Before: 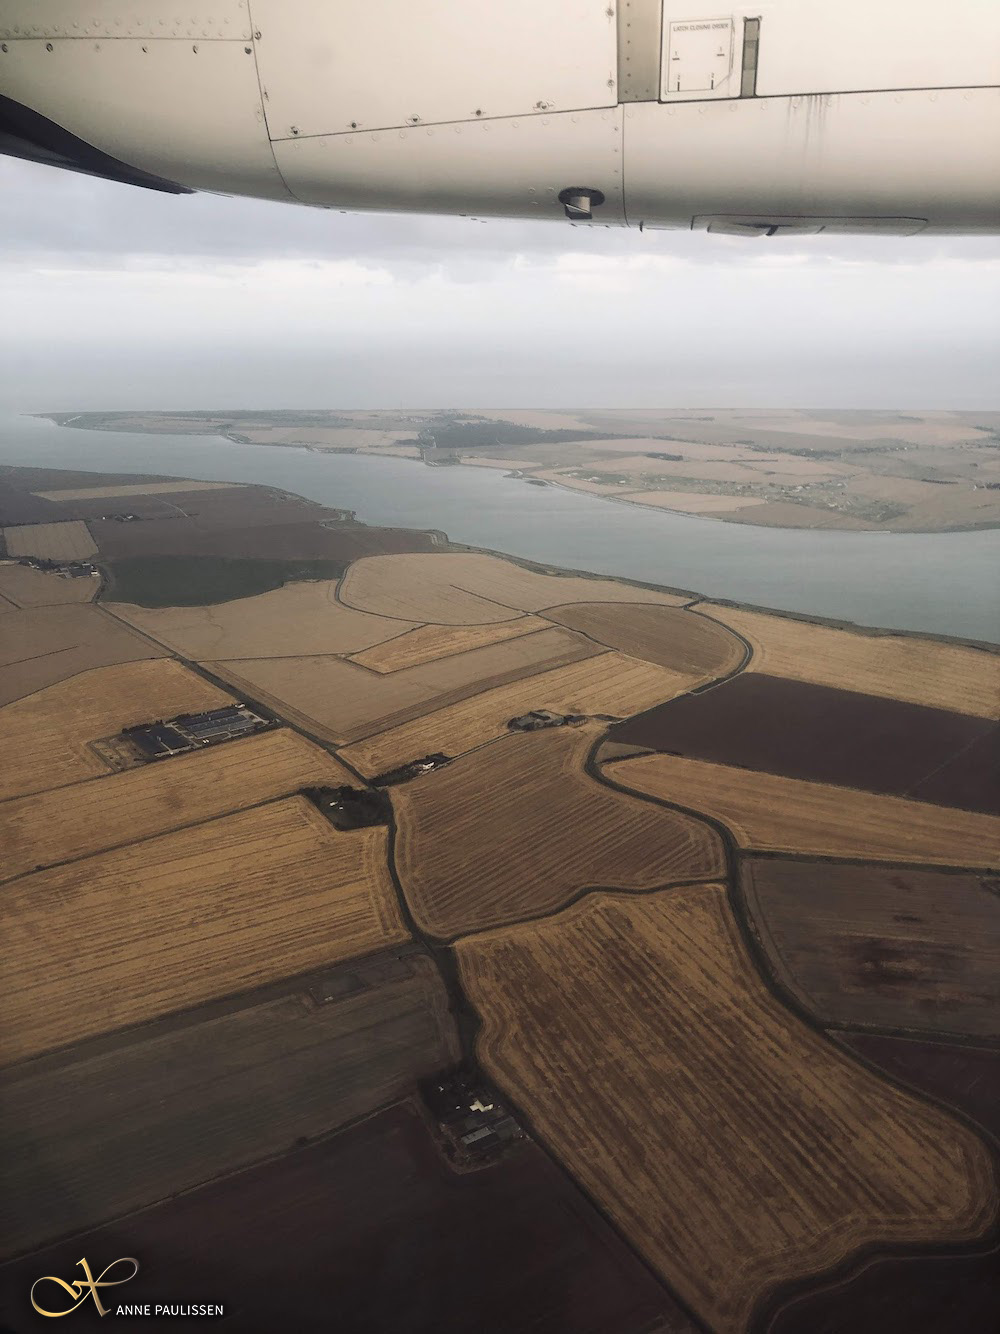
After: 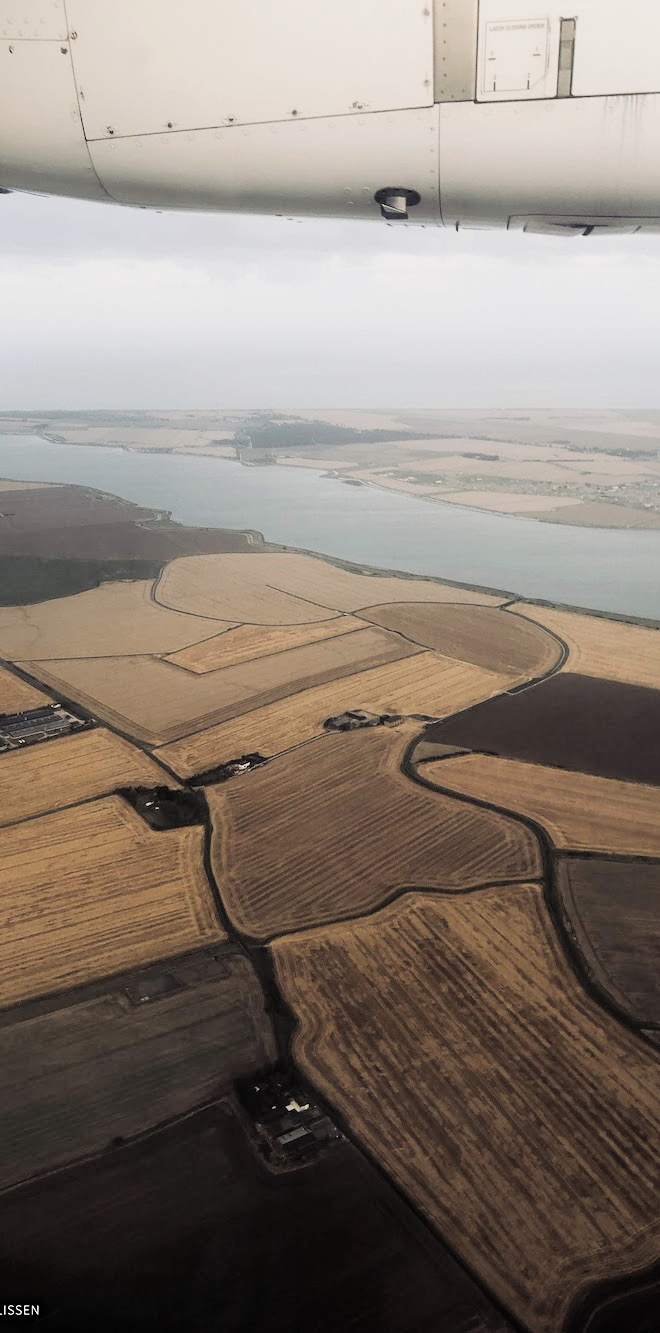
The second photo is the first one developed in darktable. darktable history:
filmic rgb: black relative exposure -5 EV, hardness 2.88, contrast 1.2, highlights saturation mix -30%
exposure: black level correction -0.002, exposure 0.54 EV, compensate highlight preservation false
crop and rotate: left 18.442%, right 15.508%
